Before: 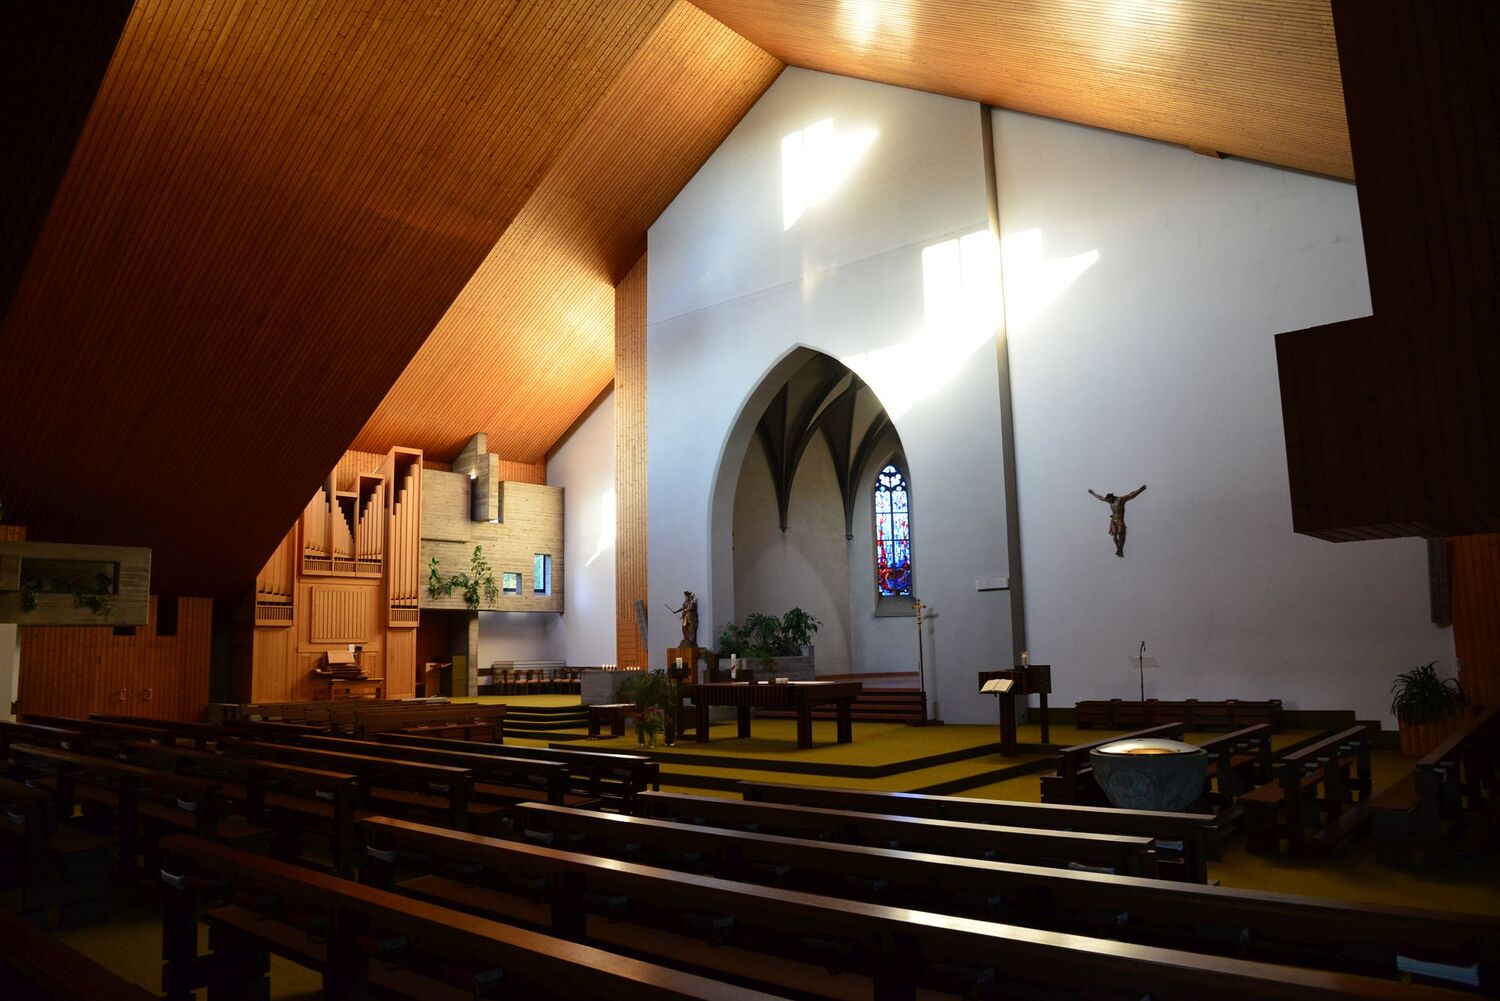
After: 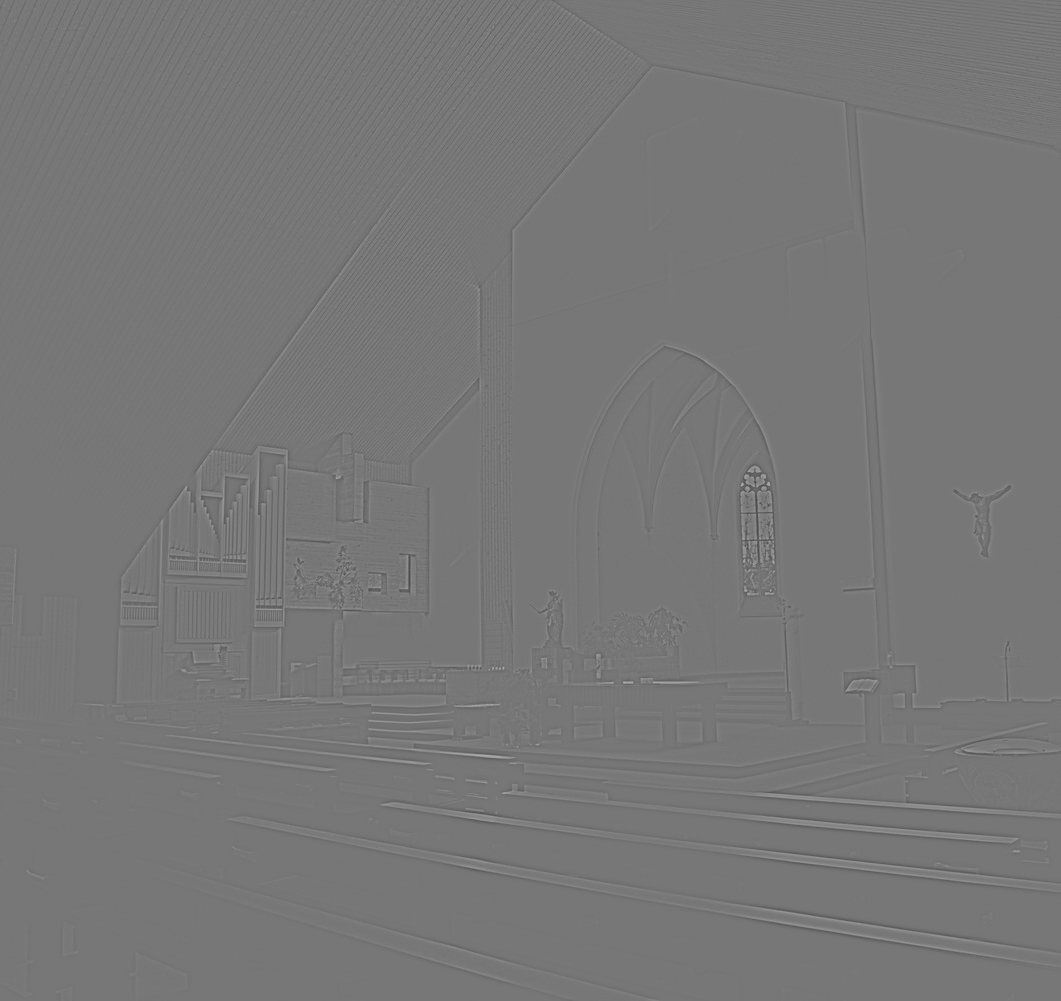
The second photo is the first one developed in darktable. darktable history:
sharpen: amount 0.2
crop and rotate: left 9.061%, right 20.142%
highpass: sharpness 6%, contrast boost 7.63%
